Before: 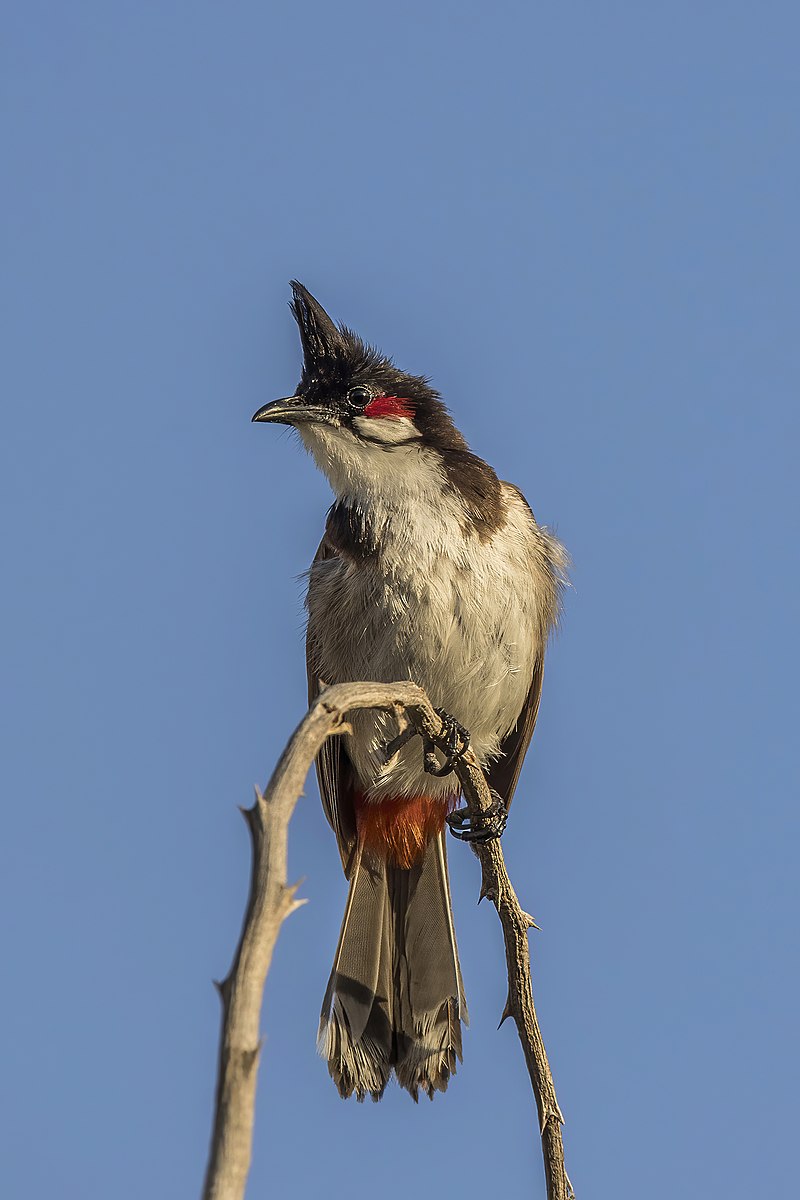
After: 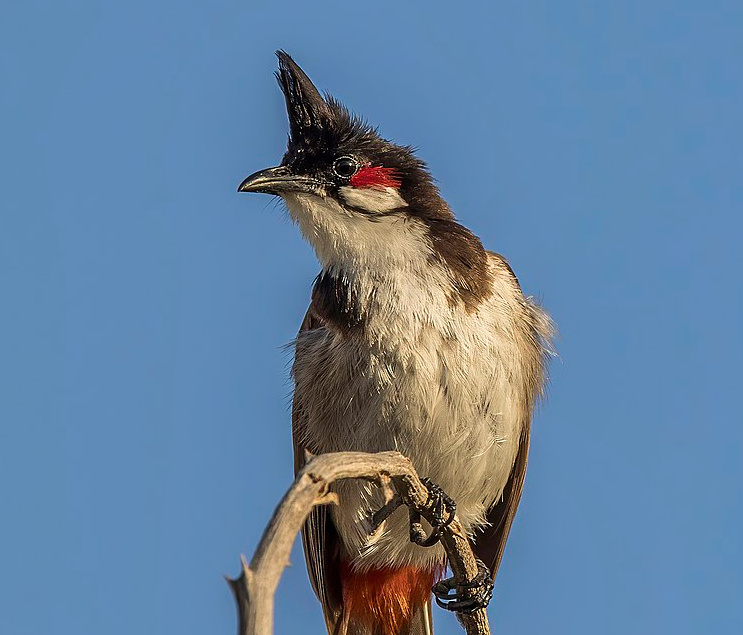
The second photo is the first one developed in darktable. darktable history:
shadows and highlights: white point adjustment 0.073, soften with gaussian
crop: left 1.774%, top 19.182%, right 5.297%, bottom 27.881%
